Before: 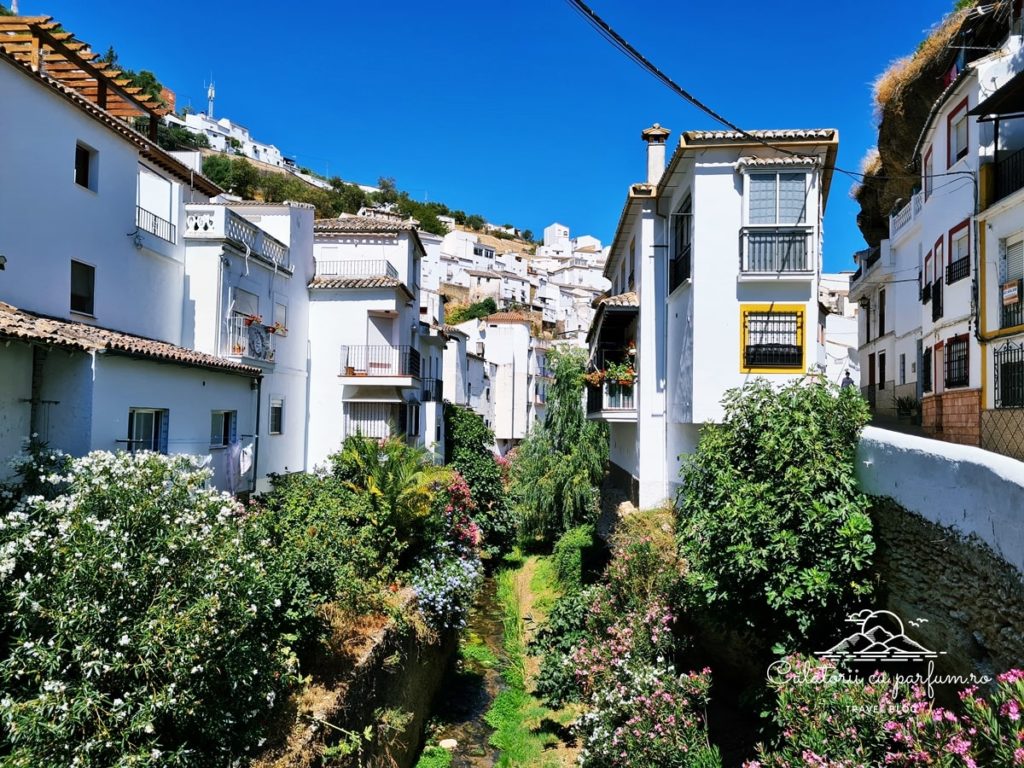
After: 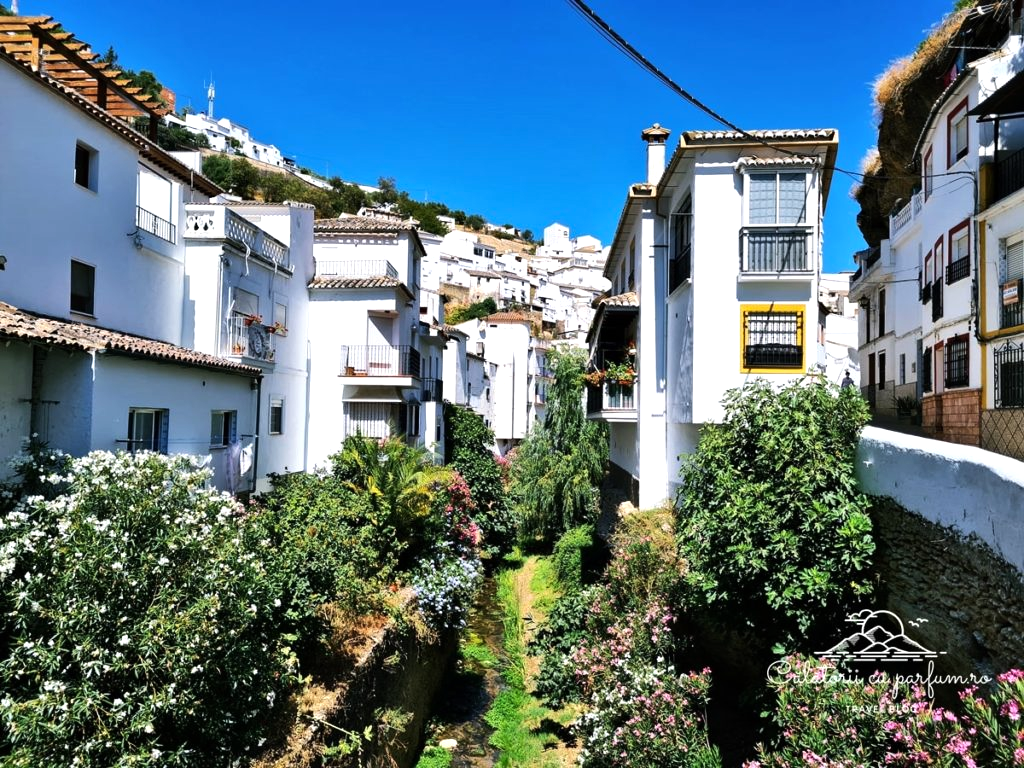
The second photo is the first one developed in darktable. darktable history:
tone equalizer: -8 EV -0.455 EV, -7 EV -0.364 EV, -6 EV -0.37 EV, -5 EV -0.205 EV, -3 EV 0.252 EV, -2 EV 0.328 EV, -1 EV 0.379 EV, +0 EV 0.446 EV, edges refinement/feathering 500, mask exposure compensation -1.57 EV, preserve details no
shadows and highlights: shadows 22.45, highlights -48.92, soften with gaussian
